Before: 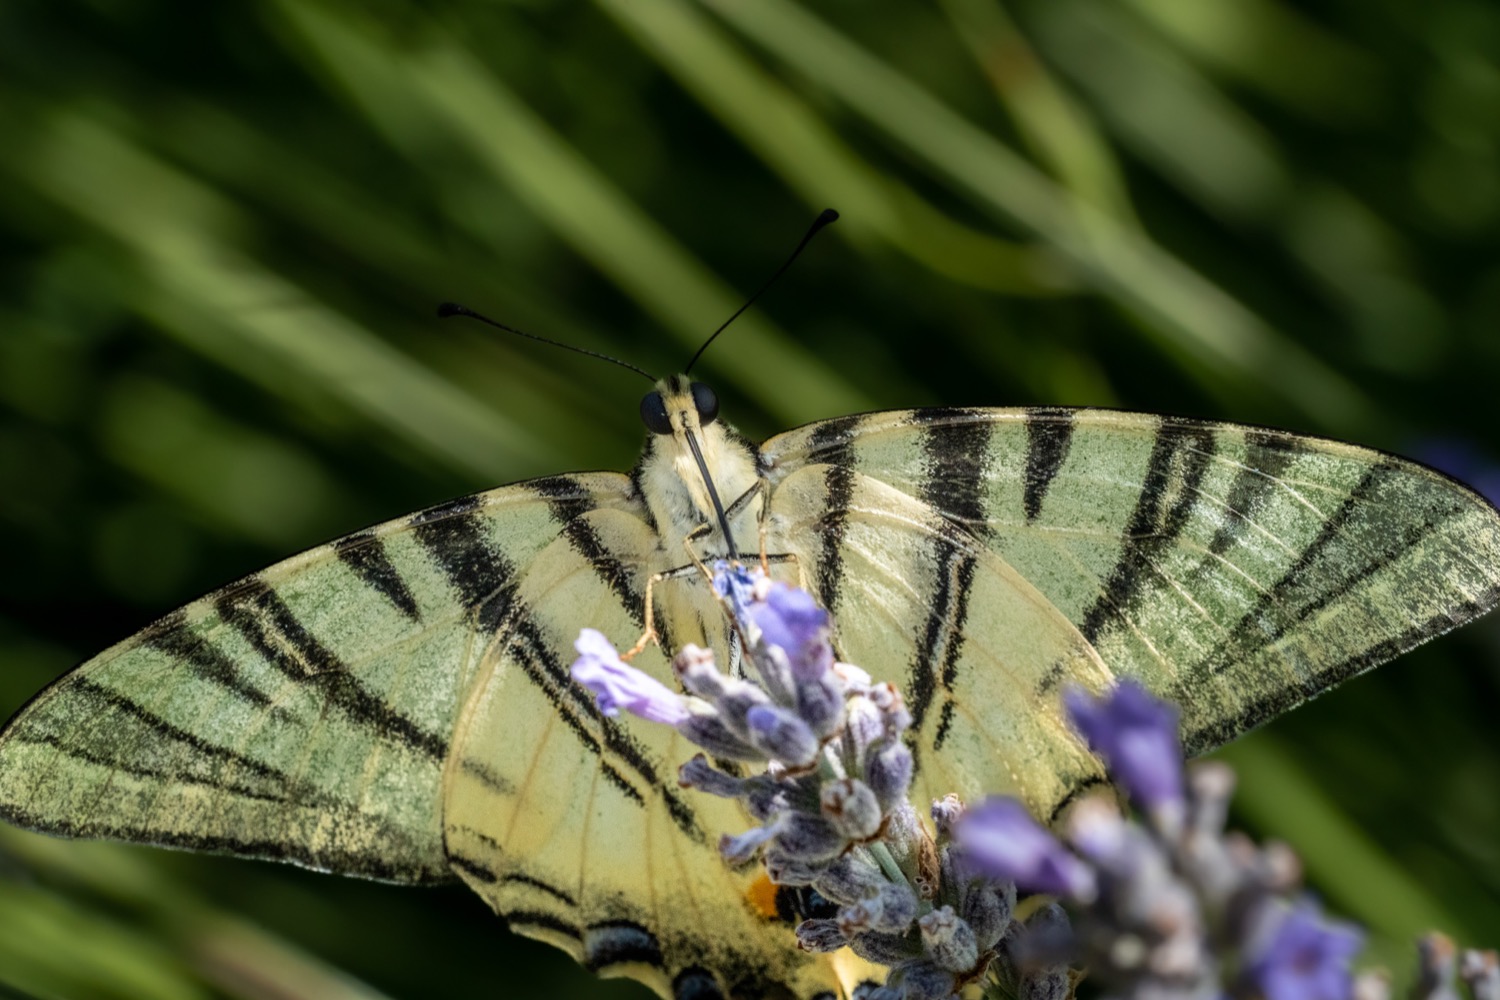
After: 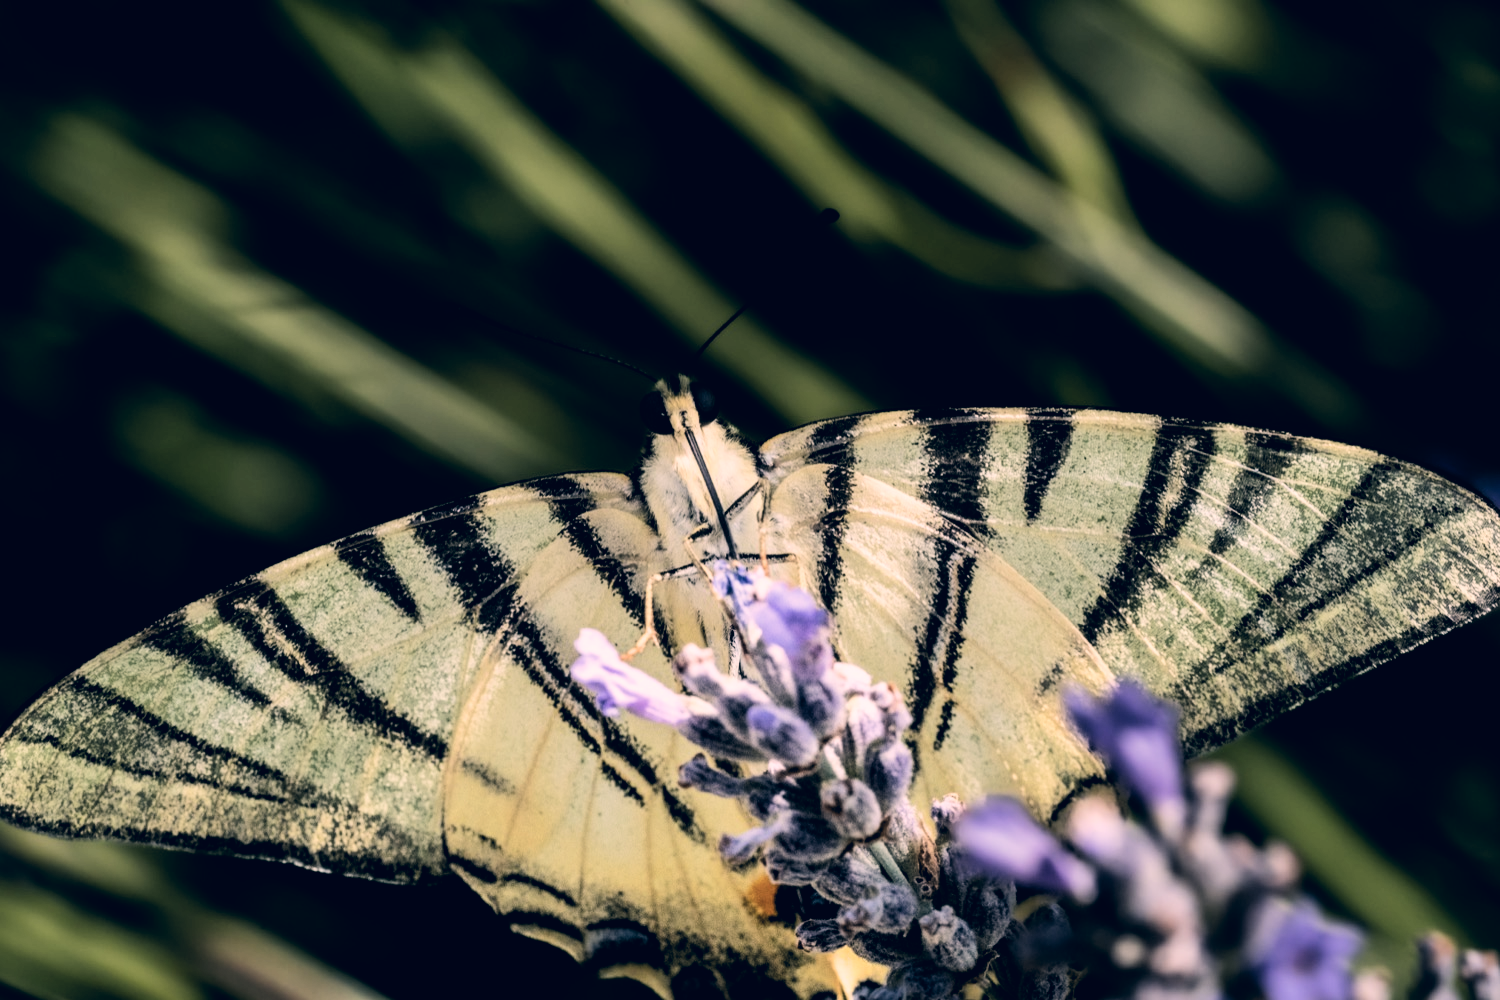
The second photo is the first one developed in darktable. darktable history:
filmic rgb: black relative exposure -16 EV, white relative exposure 6.29 EV, hardness 5.1, contrast 1.35
color correction: highlights a* 14.46, highlights b* 5.85, shadows a* -5.53, shadows b* -15.24, saturation 0.85
tone equalizer: -8 EV -0.417 EV, -7 EV -0.389 EV, -6 EV -0.333 EV, -5 EV -0.222 EV, -3 EV 0.222 EV, -2 EV 0.333 EV, -1 EV 0.389 EV, +0 EV 0.417 EV, edges refinement/feathering 500, mask exposure compensation -1.57 EV, preserve details no
